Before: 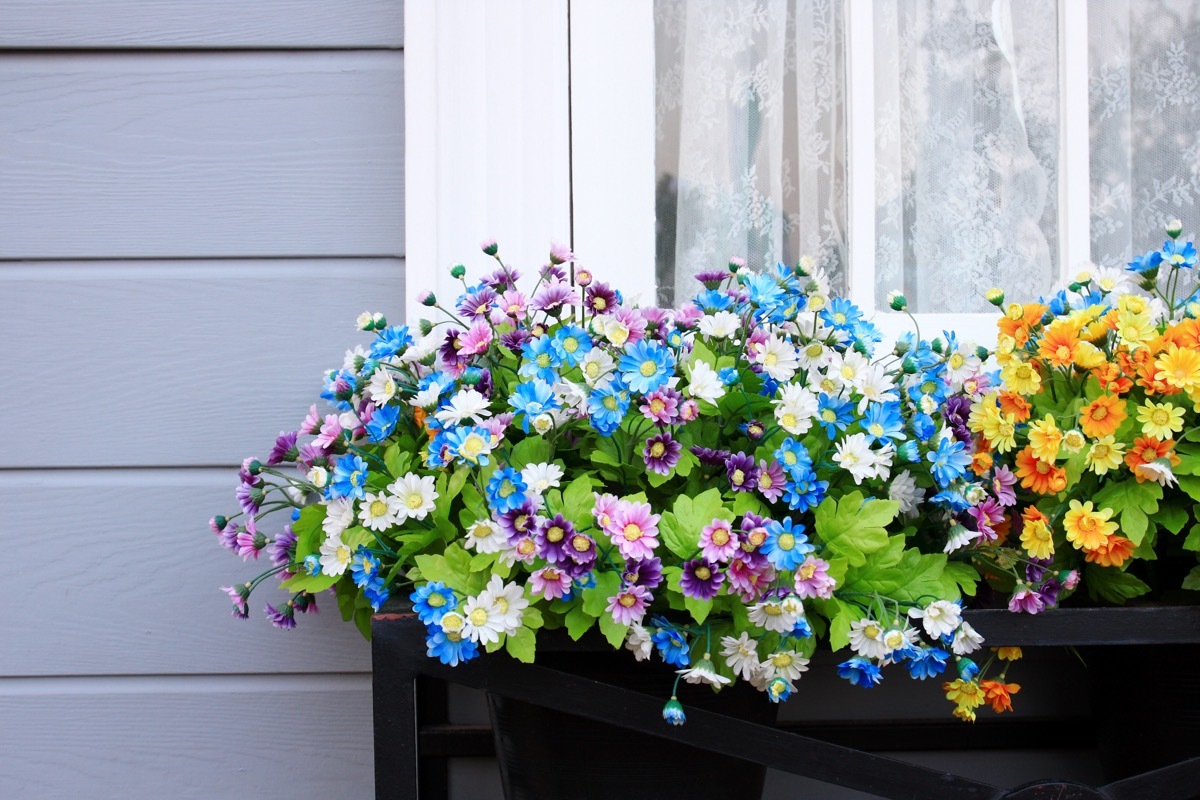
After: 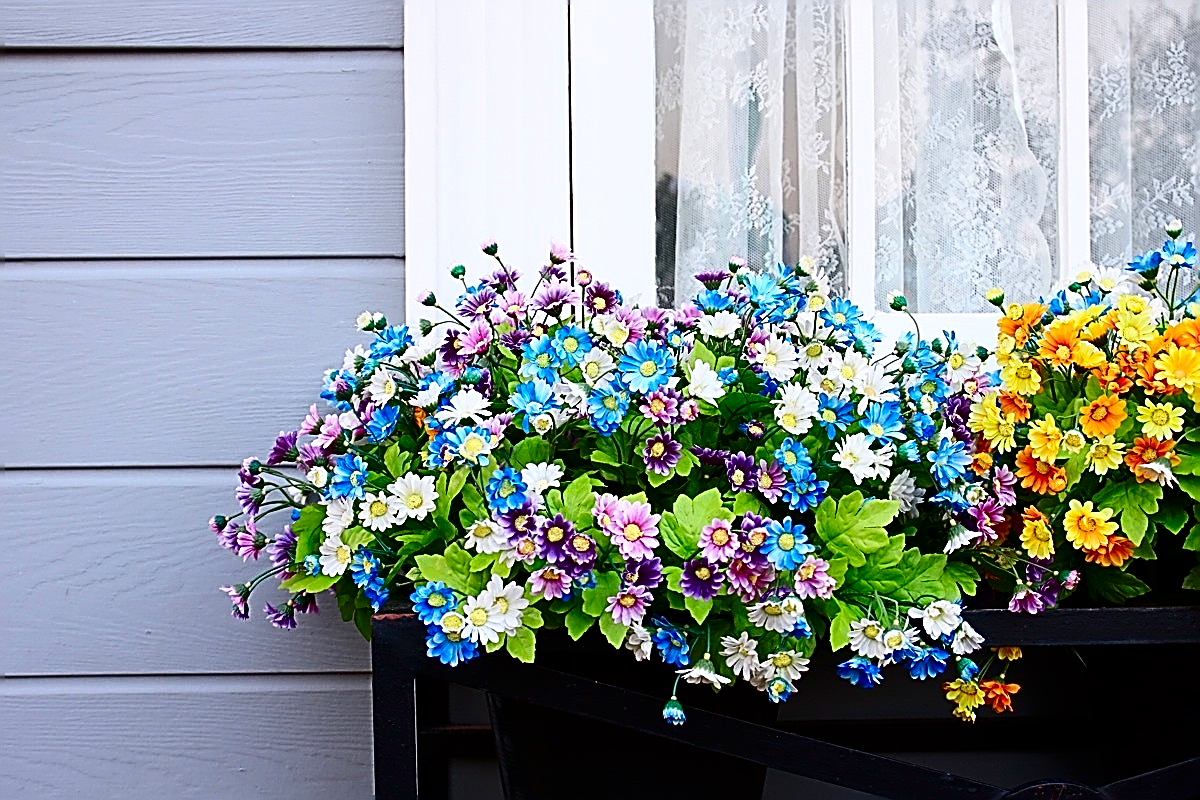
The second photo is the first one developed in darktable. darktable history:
sharpen: amount 2
contrast brightness saturation: contrast 0.21, brightness -0.11, saturation 0.21
white balance: emerald 1
